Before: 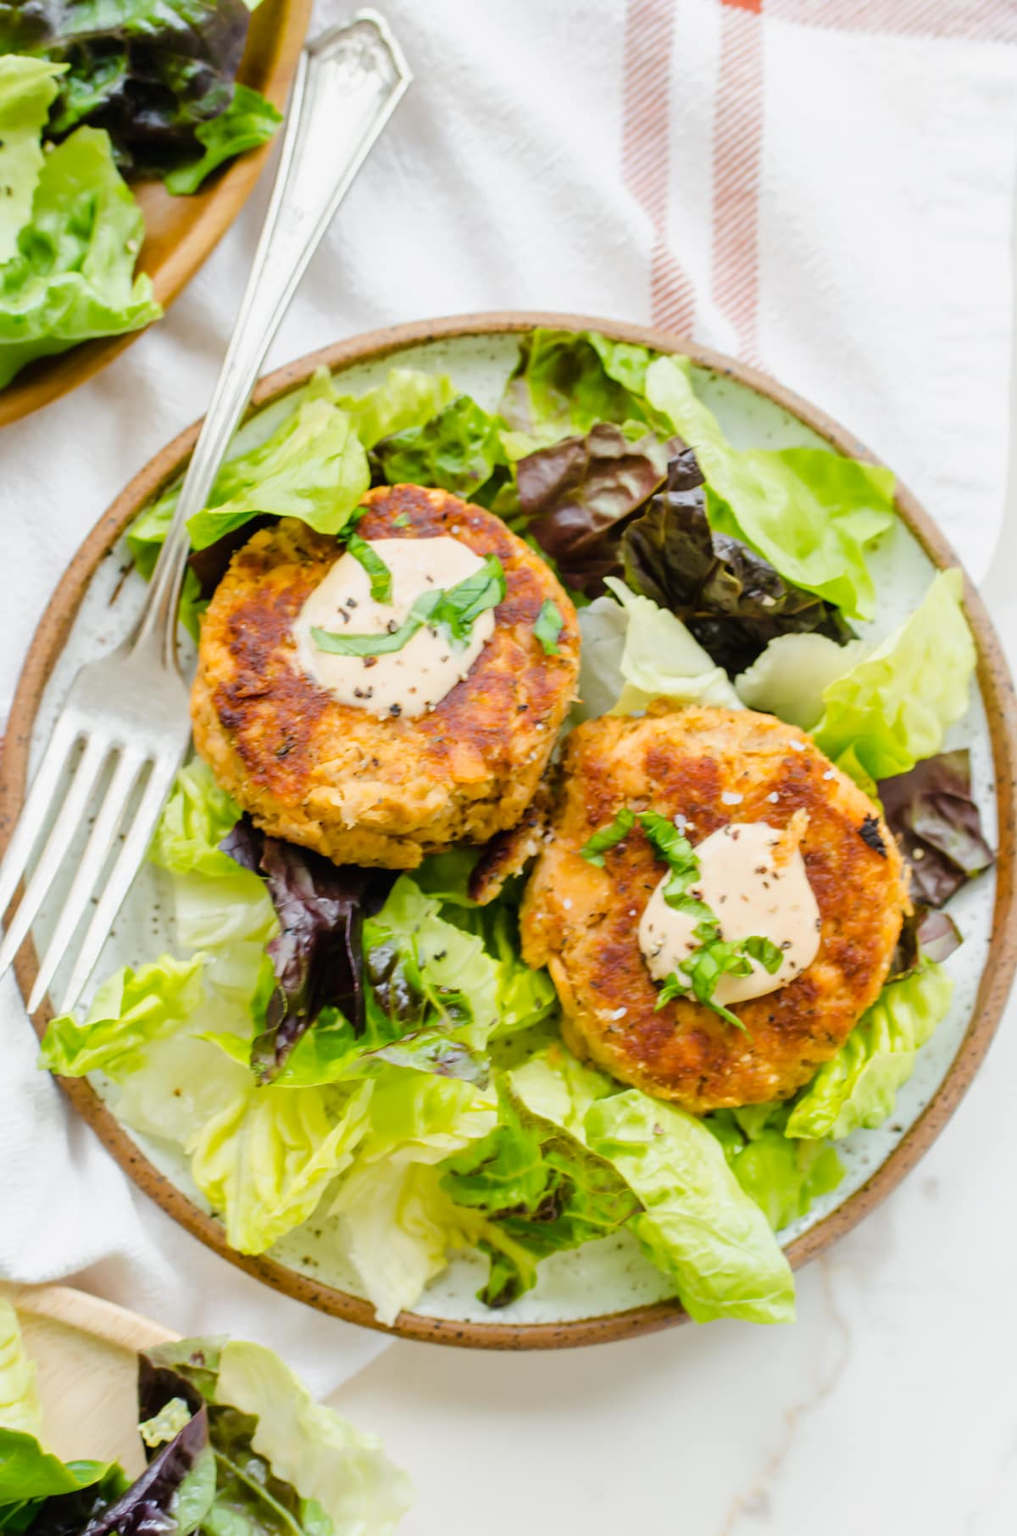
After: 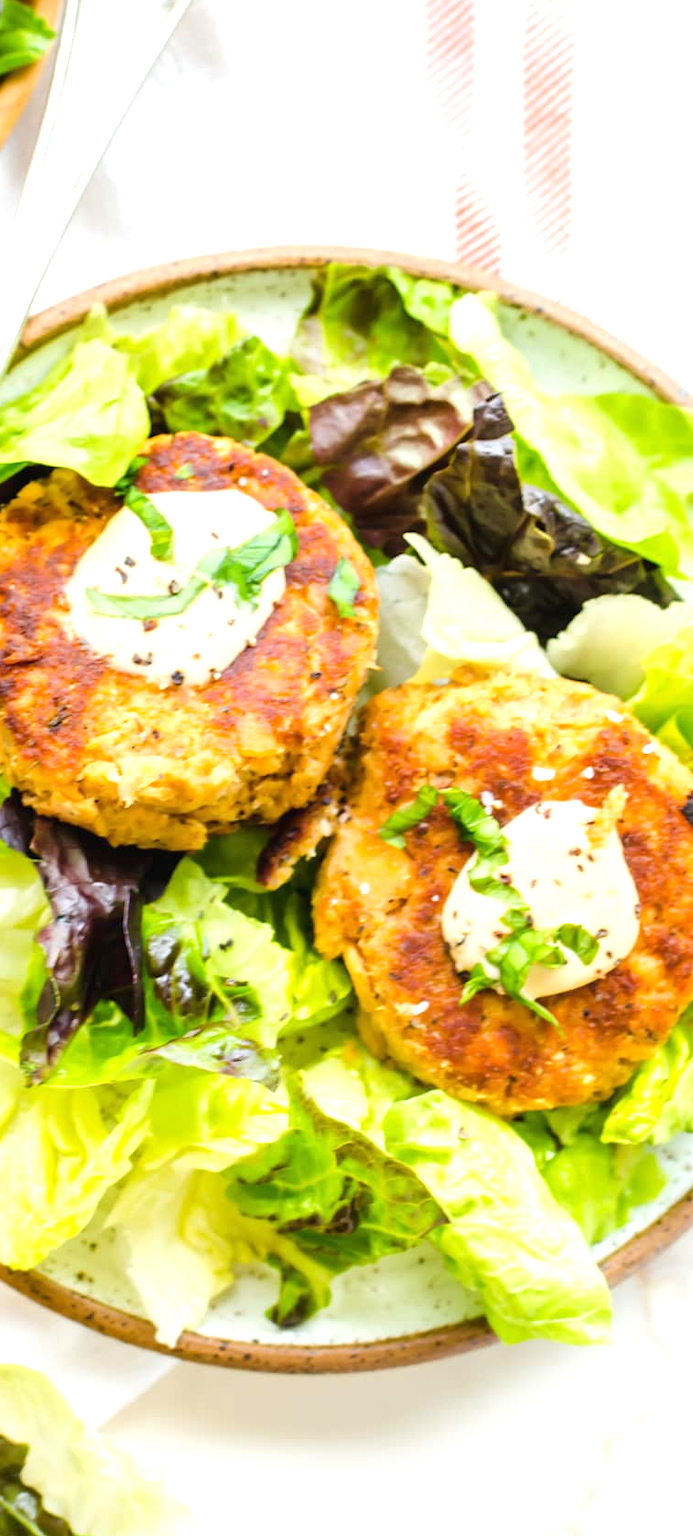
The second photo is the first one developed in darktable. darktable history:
exposure: black level correction 0, exposure 0.701 EV, compensate highlight preservation false
crop and rotate: left 22.892%, top 5.641%, right 14.357%, bottom 2.356%
